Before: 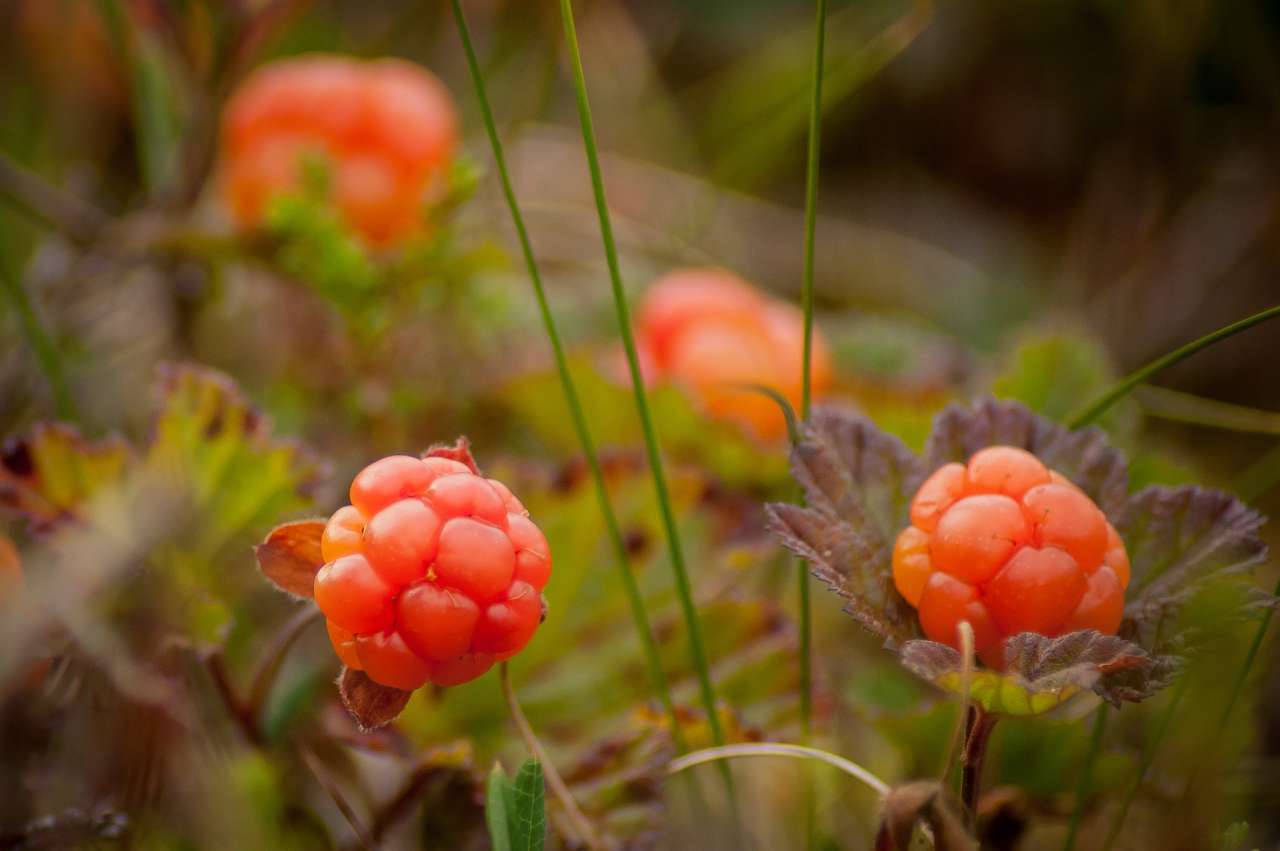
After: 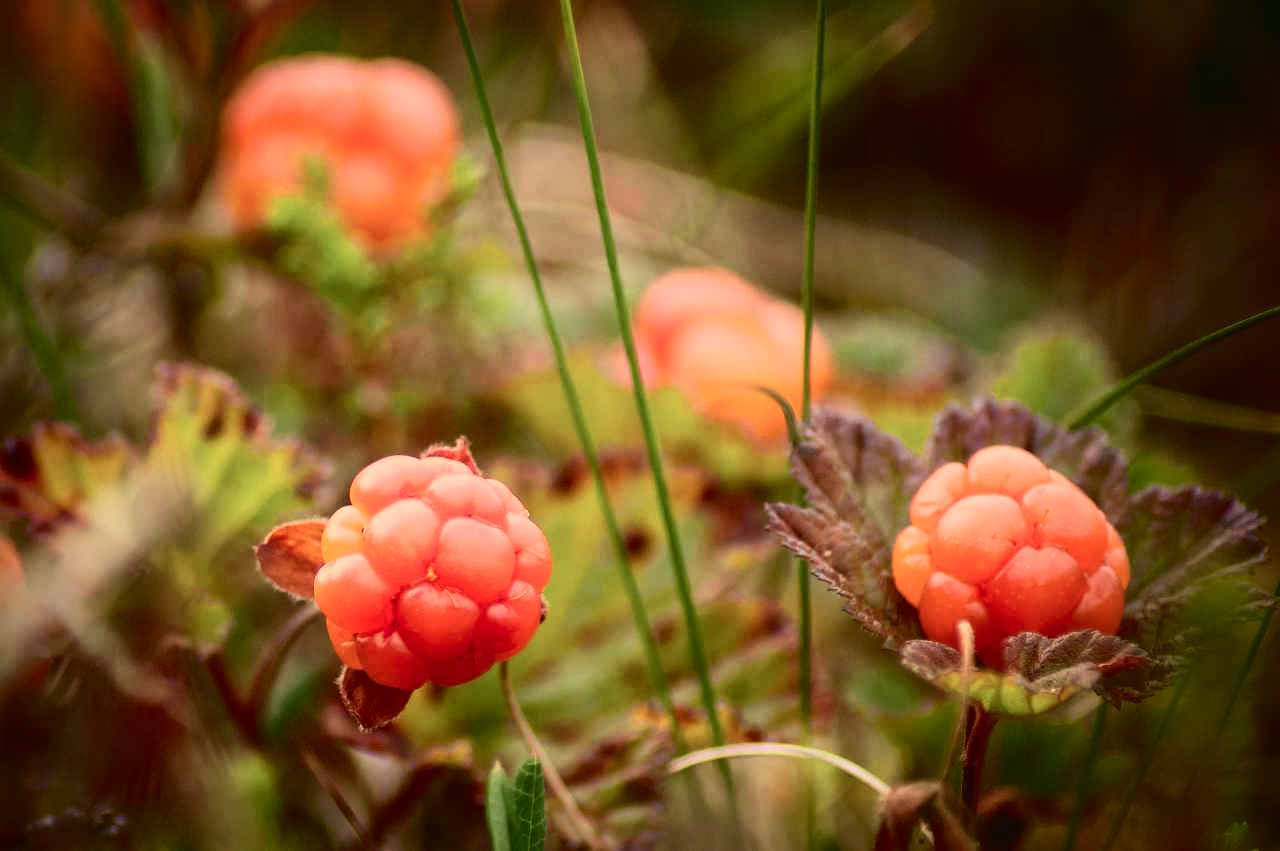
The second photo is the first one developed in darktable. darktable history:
tone curve: curves: ch0 [(0, 0.021) (0.049, 0.044) (0.152, 0.14) (0.328, 0.357) (0.473, 0.529) (0.641, 0.705) (0.868, 0.887) (1, 0.969)]; ch1 [(0, 0) (0.322, 0.328) (0.43, 0.425) (0.474, 0.466) (0.502, 0.503) (0.522, 0.526) (0.564, 0.591) (0.602, 0.632) (0.677, 0.701) (0.859, 0.885) (1, 1)]; ch2 [(0, 0) (0.33, 0.301) (0.447, 0.44) (0.502, 0.505) (0.535, 0.554) (0.565, 0.598) (0.618, 0.629) (1, 1)], color space Lab, independent channels, preserve colors none
contrast brightness saturation: contrast 0.39, brightness 0.1
contrast equalizer: octaves 7, y [[0.6 ×6], [0.55 ×6], [0 ×6], [0 ×6], [0 ×6]], mix -0.3
